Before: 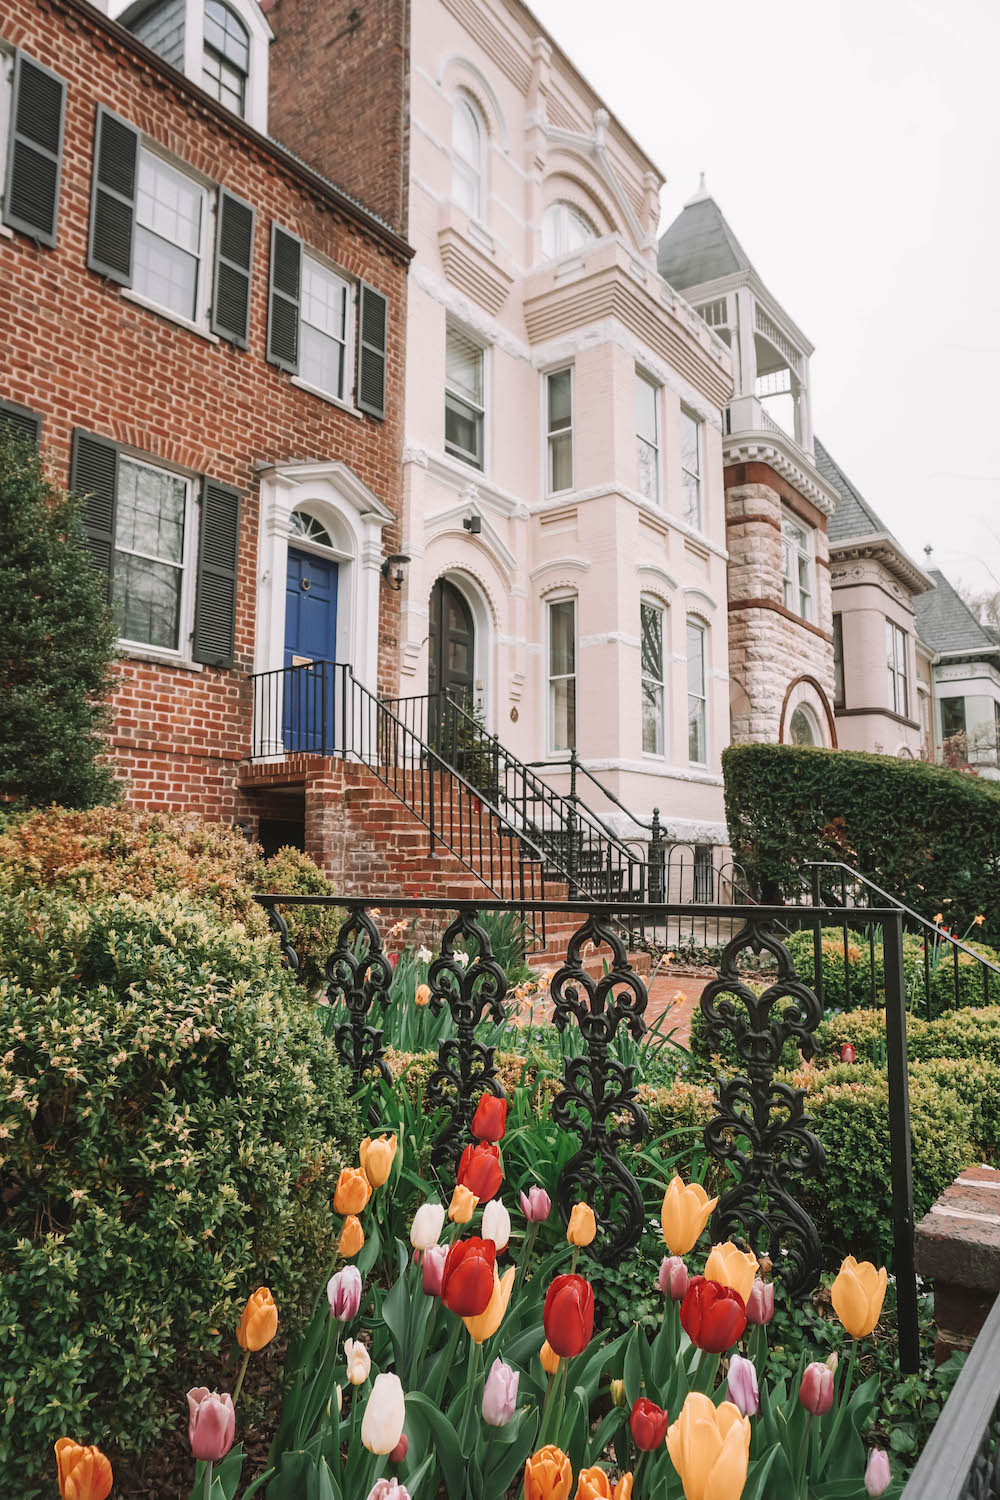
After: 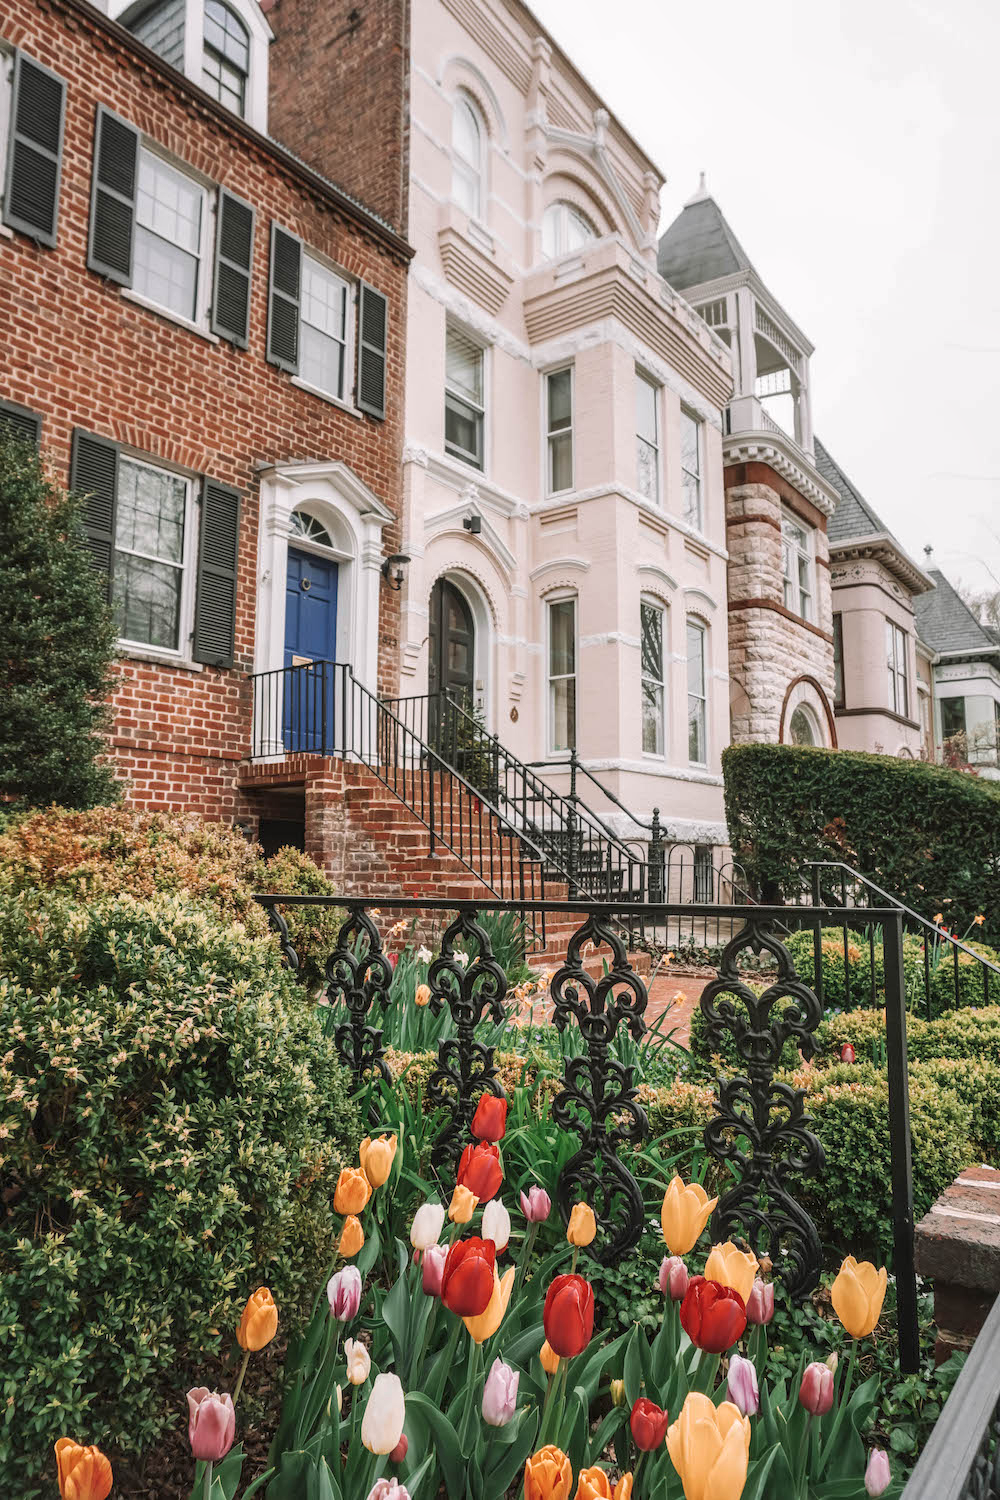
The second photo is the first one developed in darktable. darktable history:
local contrast: on, module defaults
shadows and highlights: shadows 20.55, highlights -20.99, soften with gaussian
